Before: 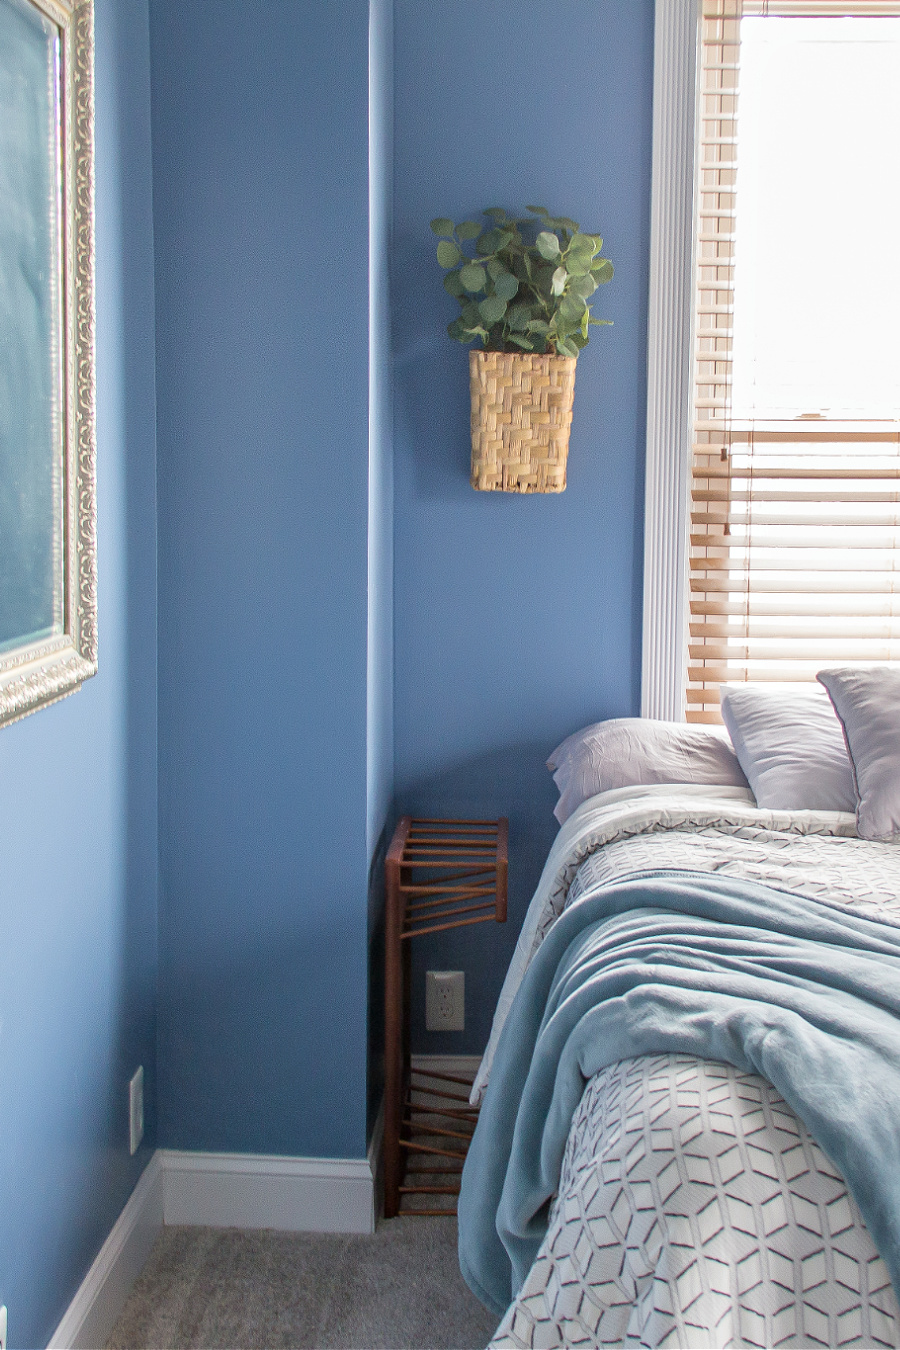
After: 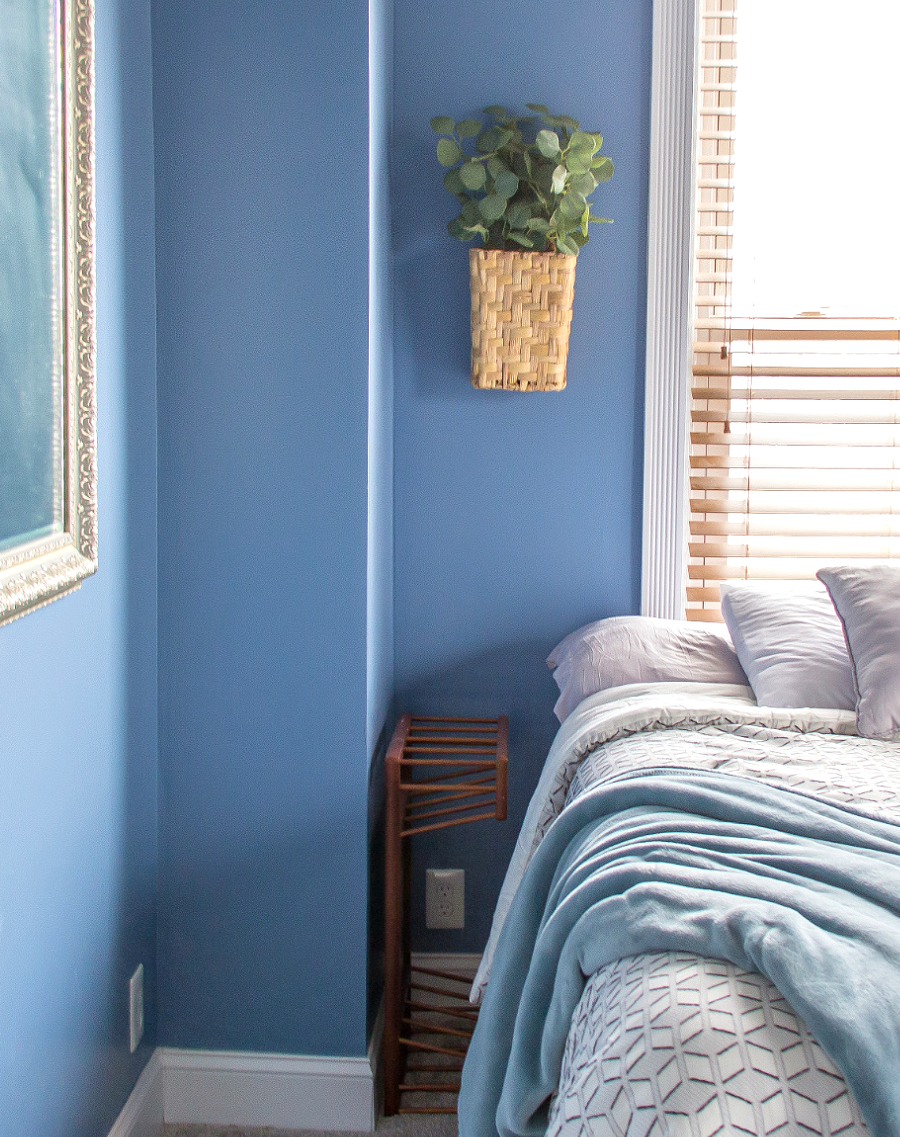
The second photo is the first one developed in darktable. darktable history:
crop: top 7.577%, bottom 8.17%
color balance rgb: shadows lift › chroma 1.045%, shadows lift › hue 31.61°, highlights gain › luminance 14.515%, perceptual saturation grading › global saturation 0.767%, global vibrance 20%
